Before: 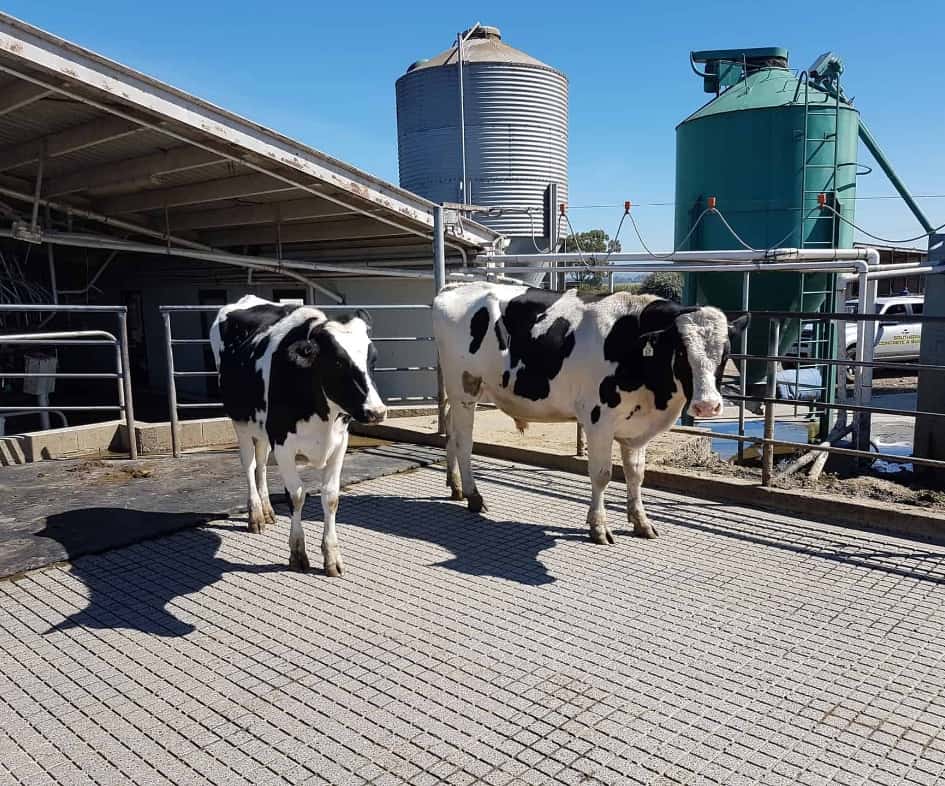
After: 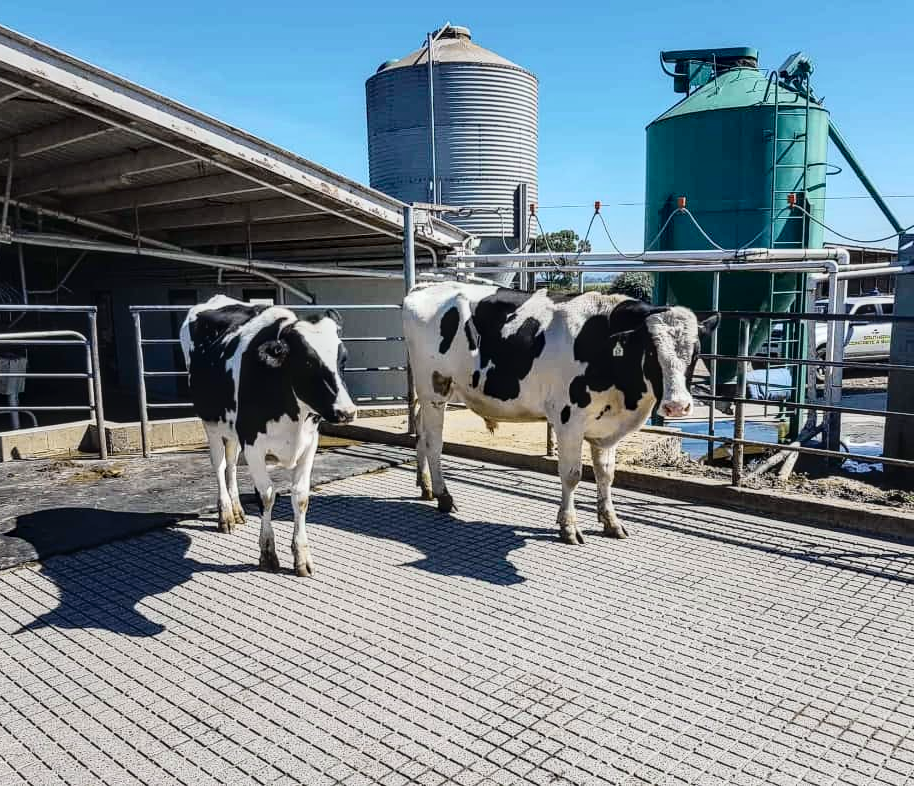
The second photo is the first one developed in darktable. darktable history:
local contrast: highlights 61%, detail 143%, midtone range 0.428
tone curve: curves: ch0 [(0, 0.022) (0.114, 0.096) (0.282, 0.299) (0.456, 0.51) (0.613, 0.693) (0.786, 0.843) (0.999, 0.949)]; ch1 [(0, 0) (0.384, 0.365) (0.463, 0.447) (0.486, 0.474) (0.503, 0.5) (0.535, 0.522) (0.555, 0.546) (0.593, 0.599) (0.755, 0.793) (1, 1)]; ch2 [(0, 0) (0.369, 0.375) (0.449, 0.434) (0.501, 0.5) (0.528, 0.517) (0.561, 0.57) (0.612, 0.631) (0.668, 0.659) (1, 1)], color space Lab, independent channels, preserve colors none
crop and rotate: left 3.238%
